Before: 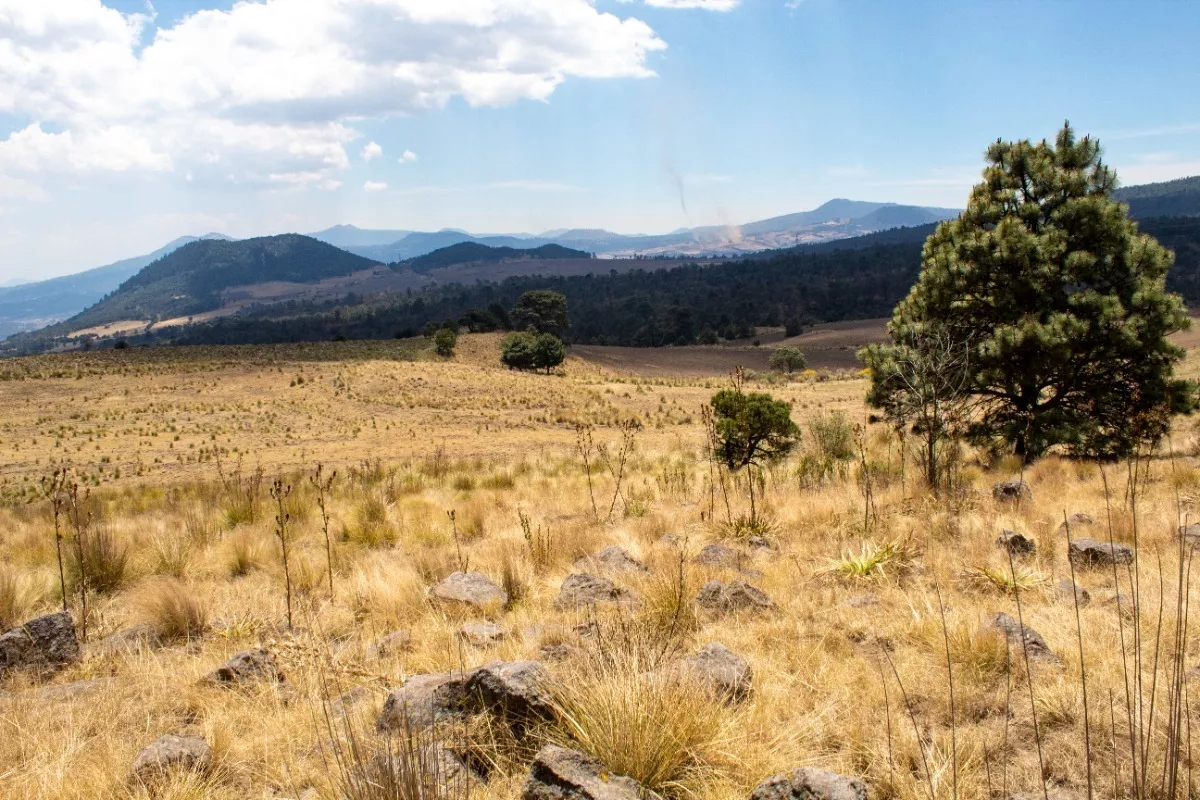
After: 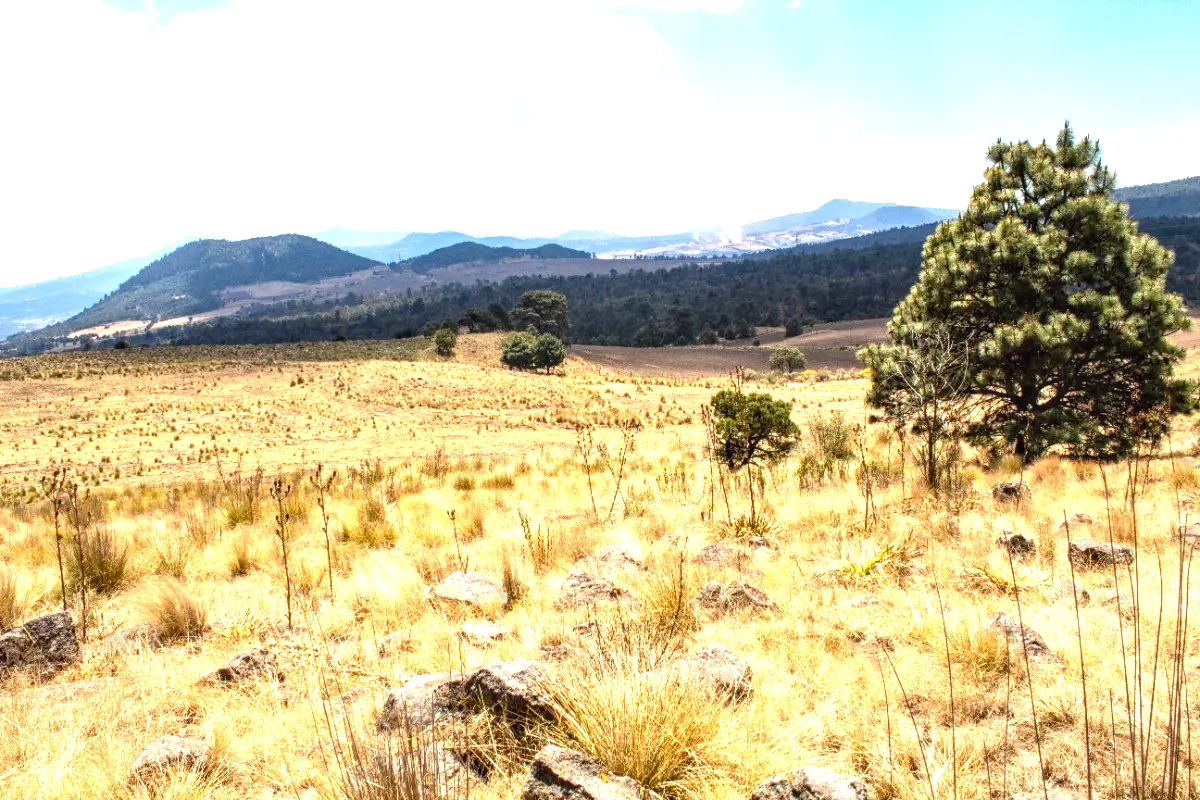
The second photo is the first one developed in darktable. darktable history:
local contrast: detail 130%
exposure: black level correction 0, exposure 1.125 EV, compensate exposure bias true, compensate highlight preservation false
